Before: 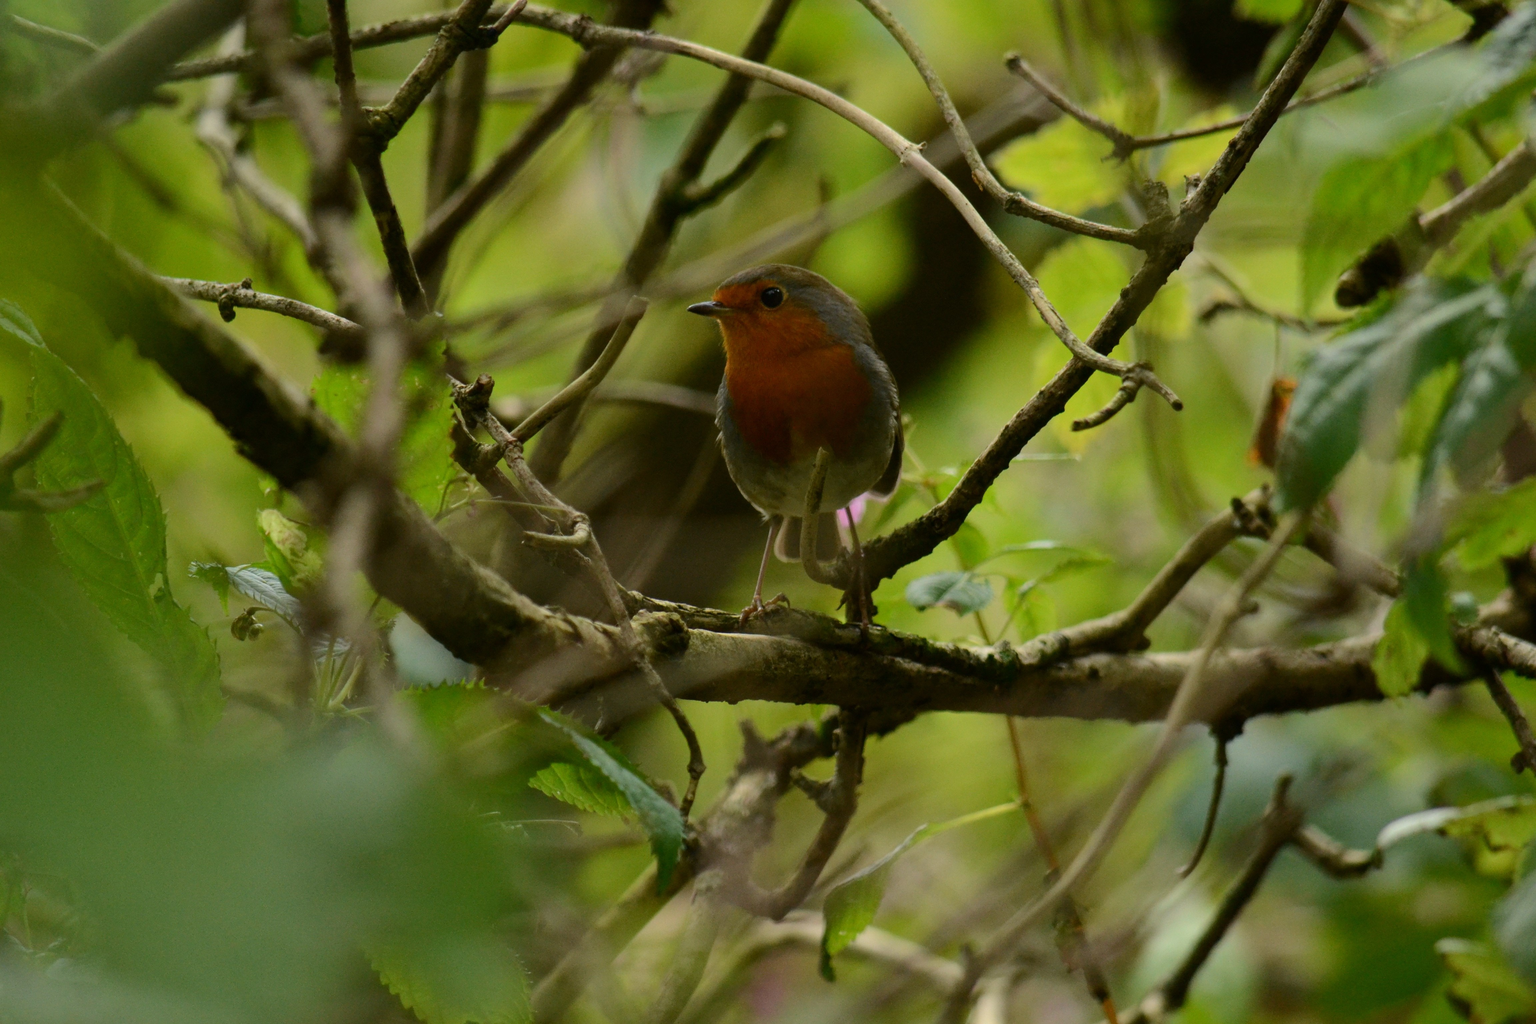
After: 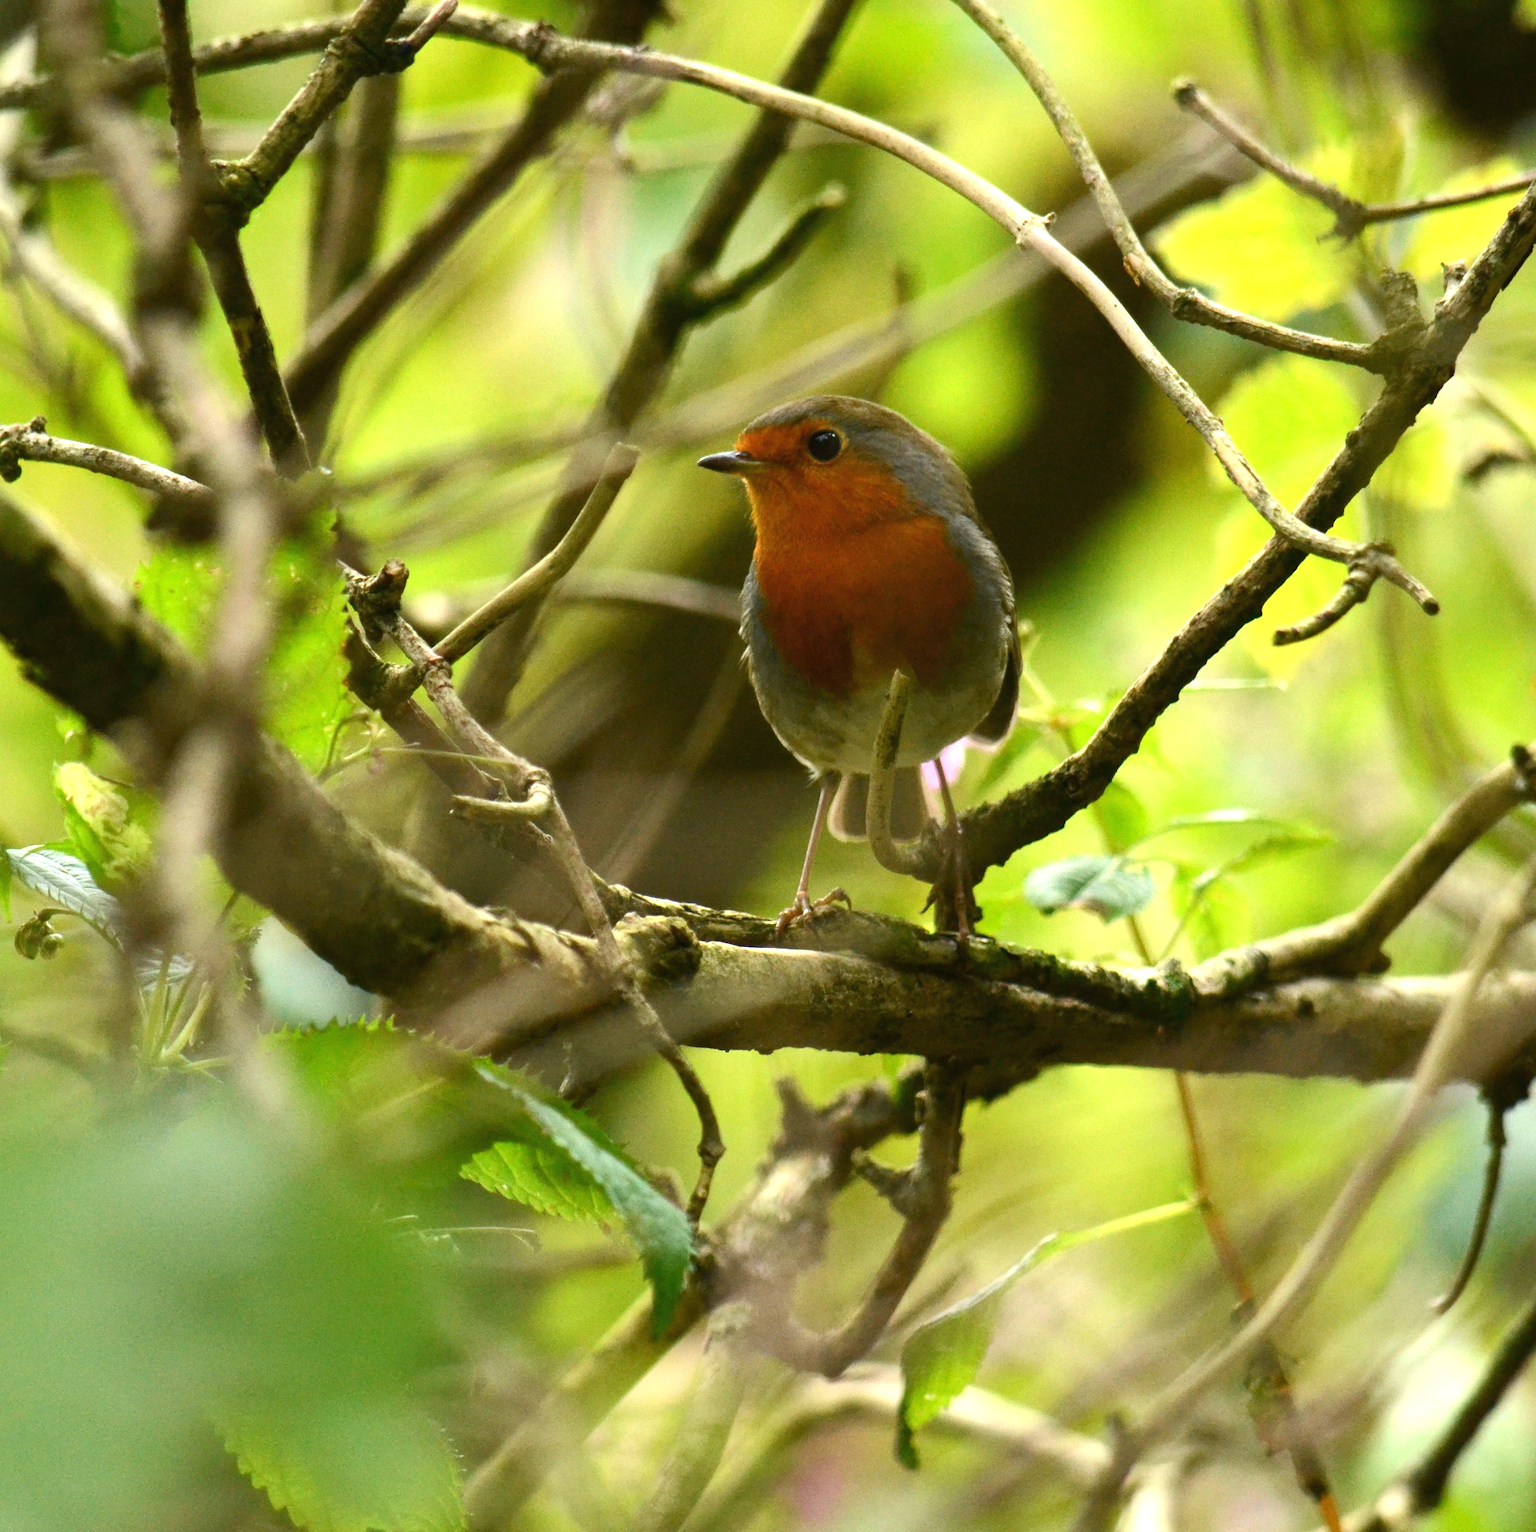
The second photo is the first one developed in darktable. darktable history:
exposure: black level correction 0, exposure 1.402 EV, compensate highlight preservation false
crop and rotate: left 14.415%, right 18.745%
